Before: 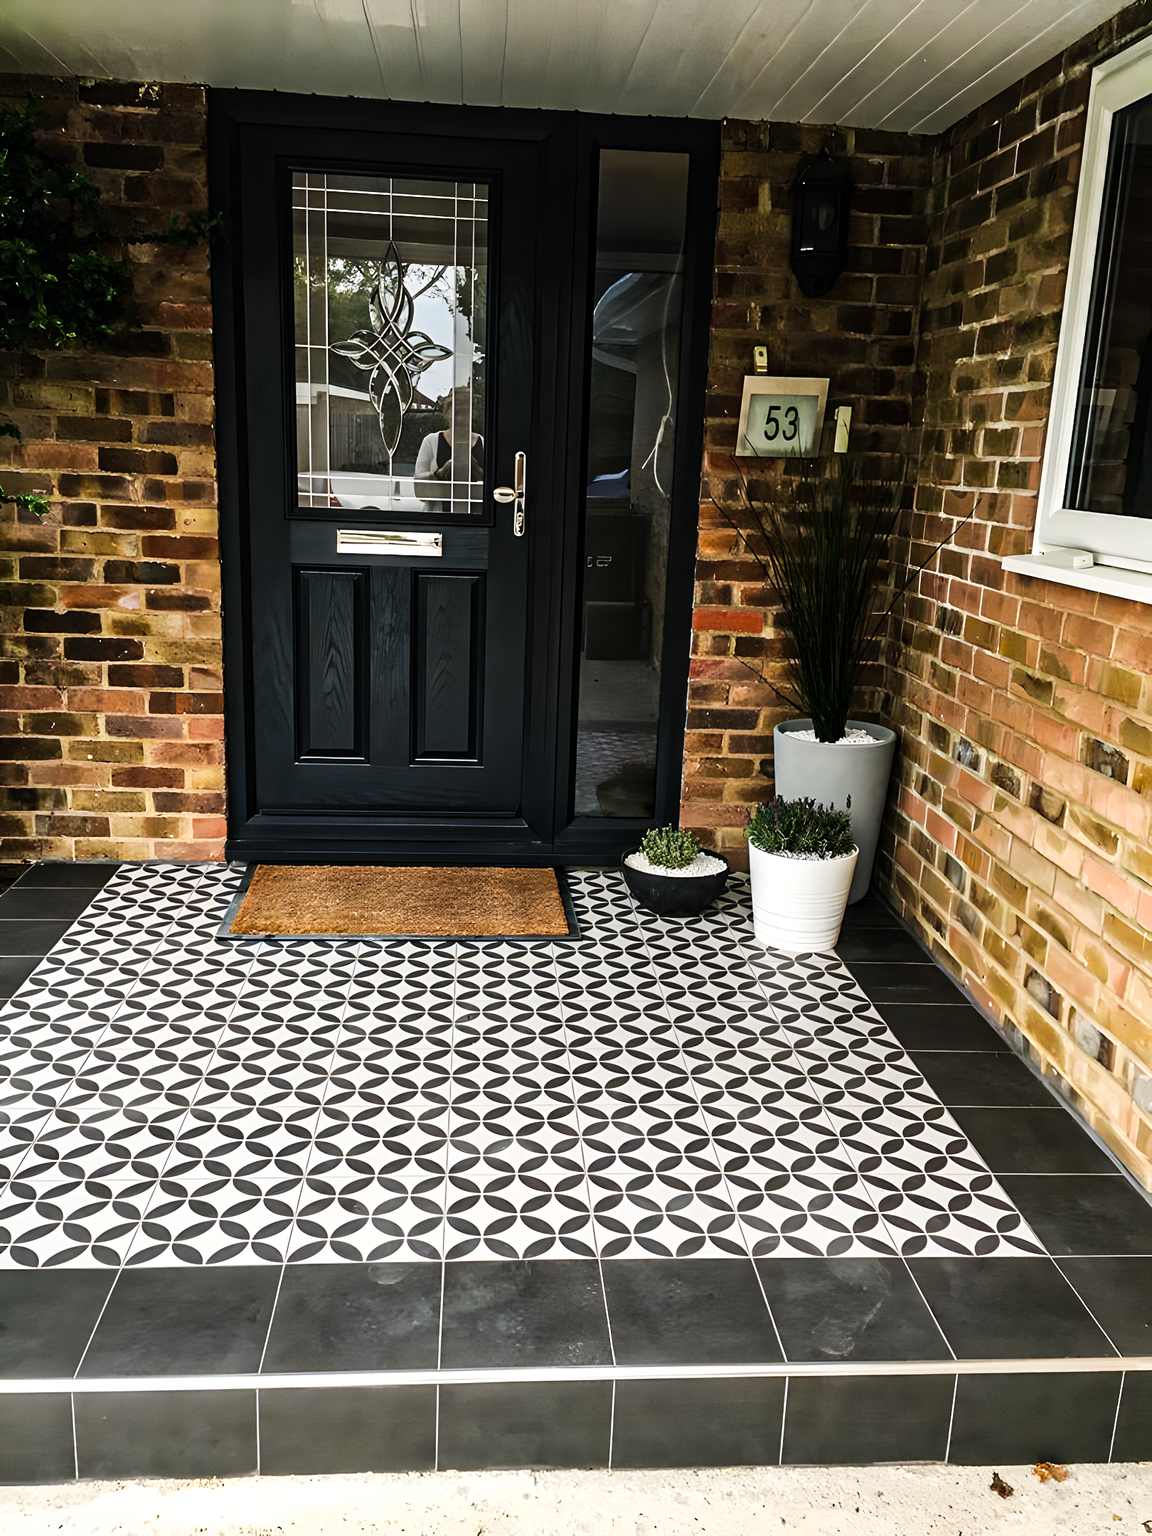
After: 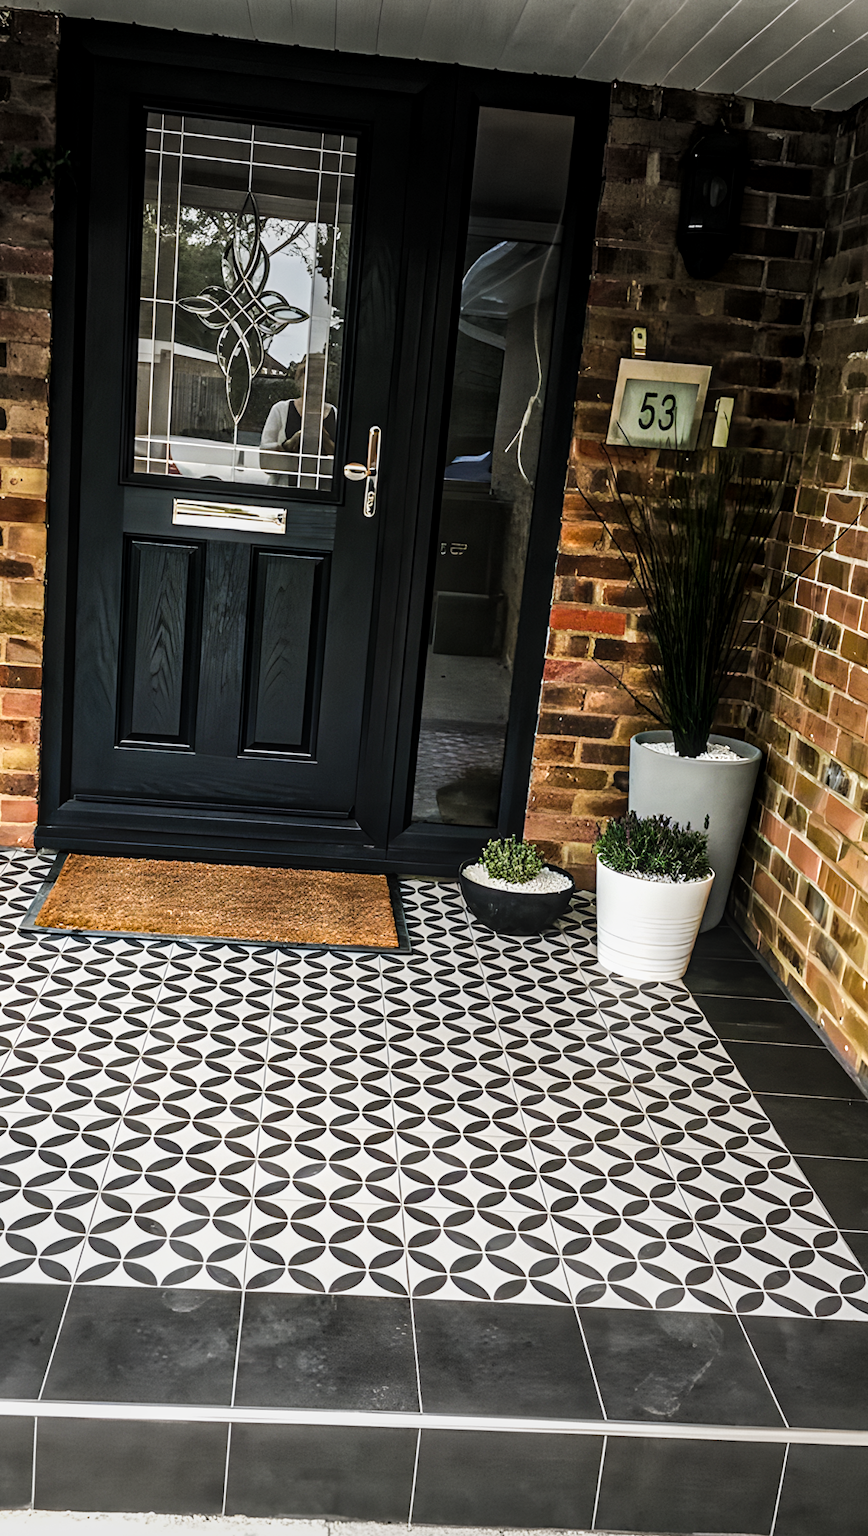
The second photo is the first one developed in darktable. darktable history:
crop and rotate: angle -3.24°, left 13.96%, top 0.019%, right 10.728%, bottom 0.065%
vignetting: fall-off start 70.69%, brightness -0.169, width/height ratio 1.333
local contrast: on, module defaults
